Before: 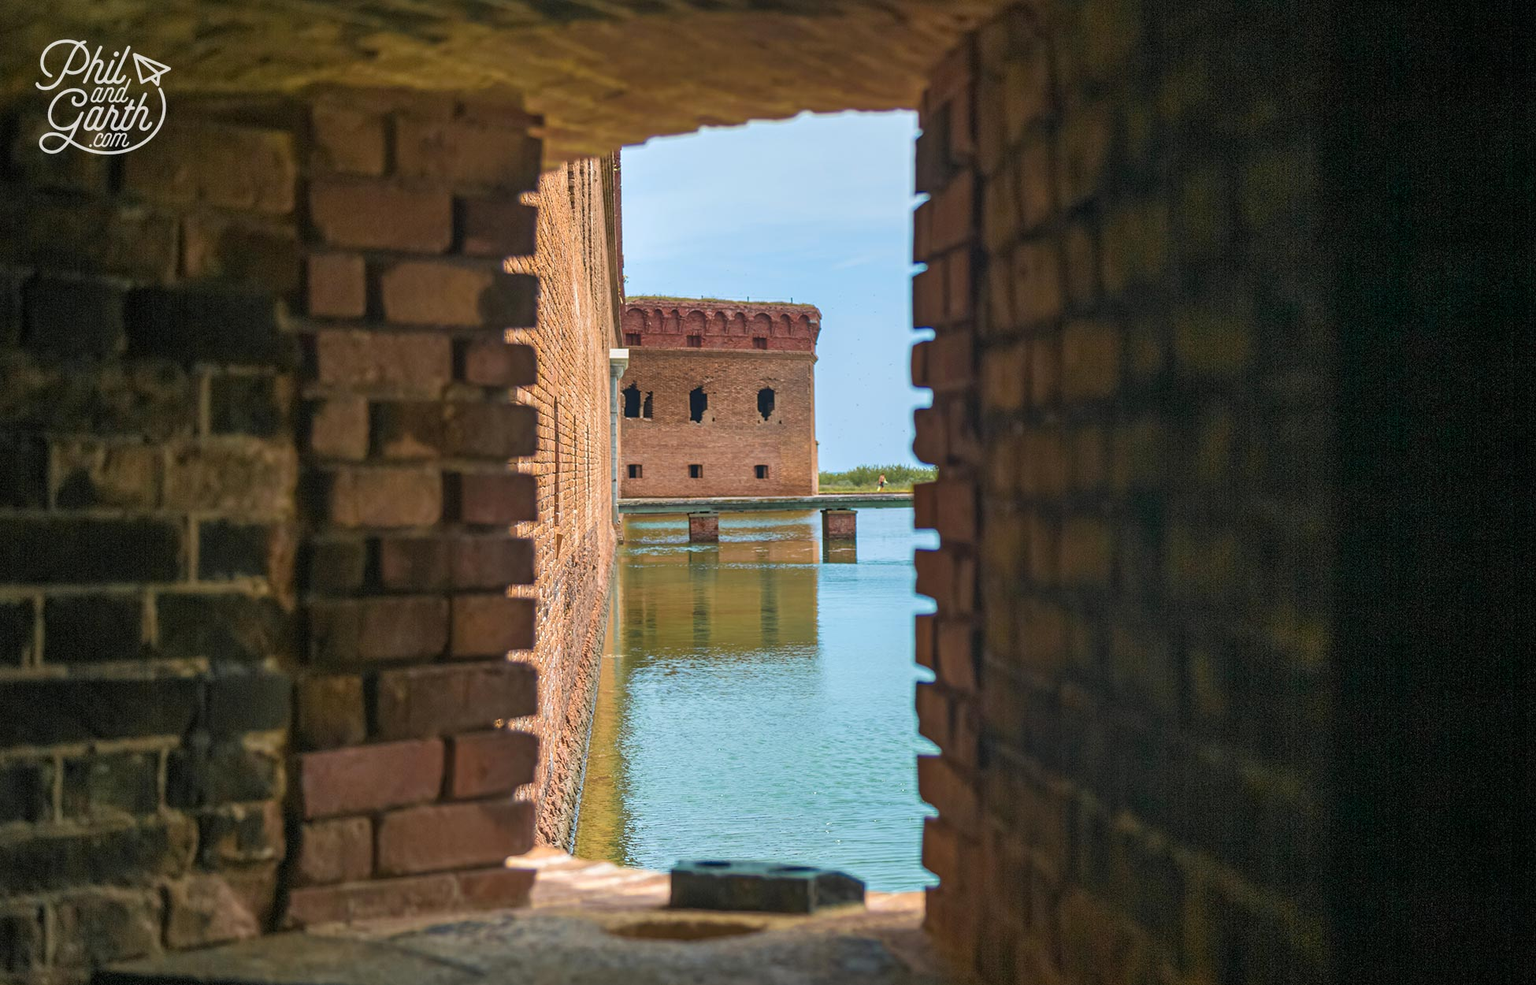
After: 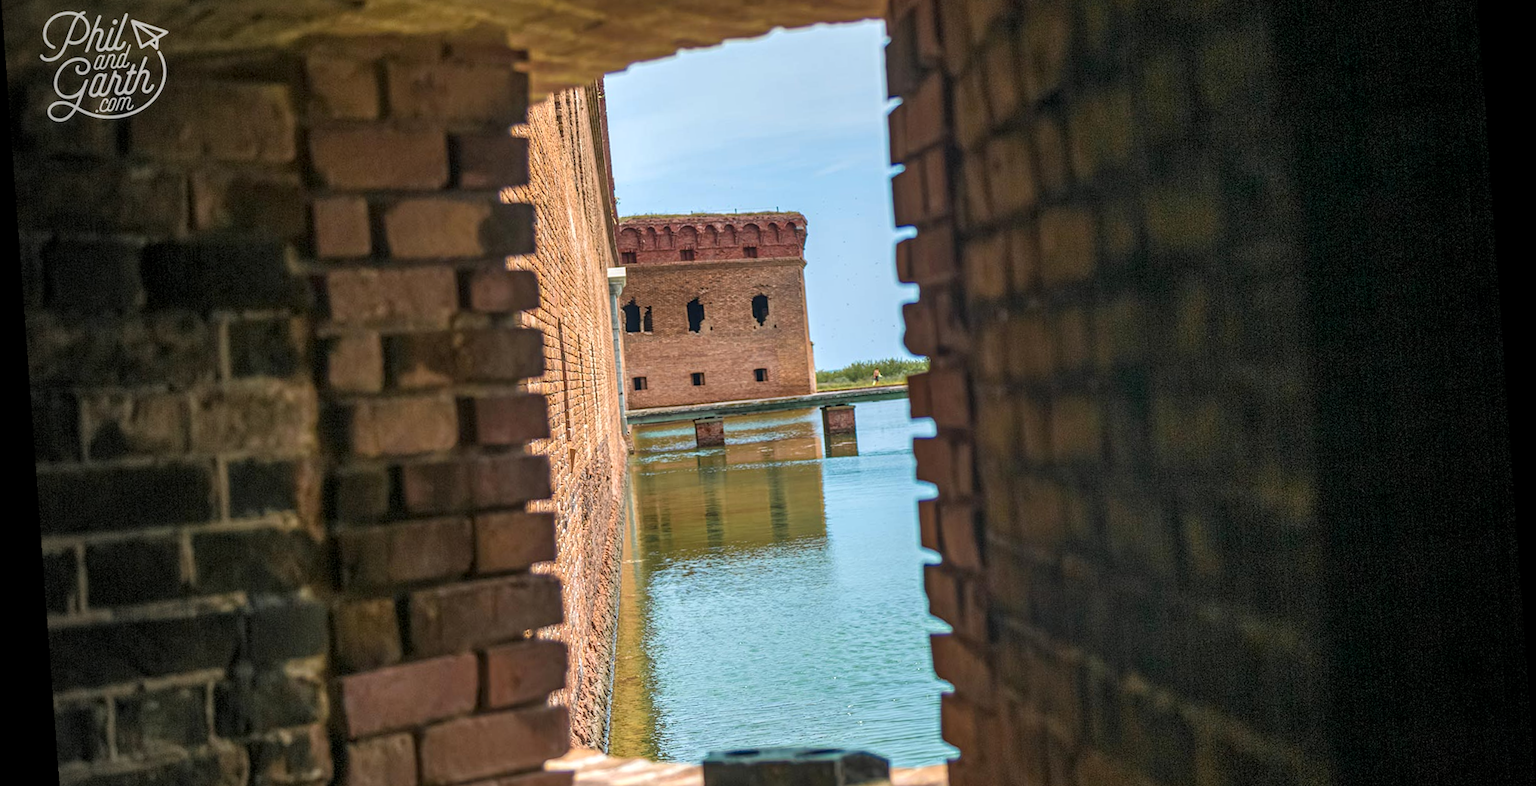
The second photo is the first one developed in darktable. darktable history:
crop and rotate: top 12.5%, bottom 12.5%
local contrast: detail 130%
rotate and perspective: rotation -4.25°, automatic cropping off
vignetting: fall-off start 97%, fall-off radius 100%, width/height ratio 0.609, unbound false
